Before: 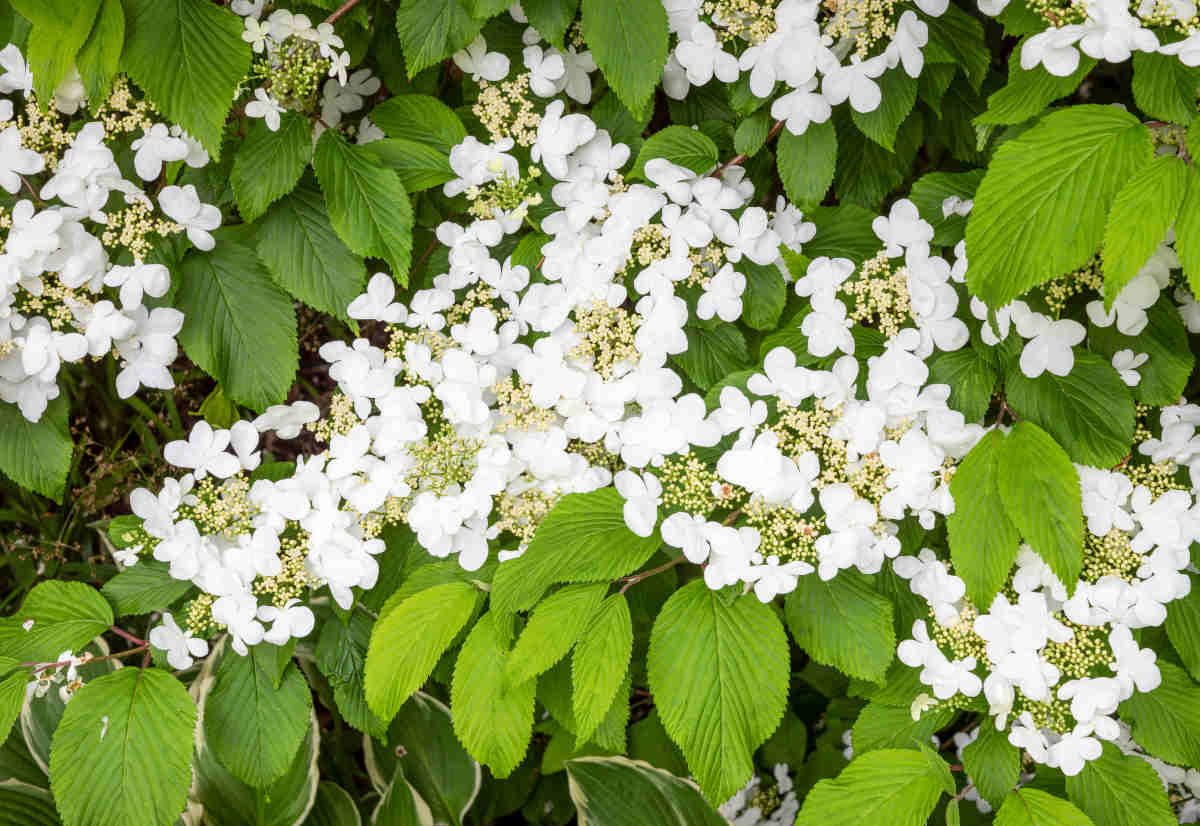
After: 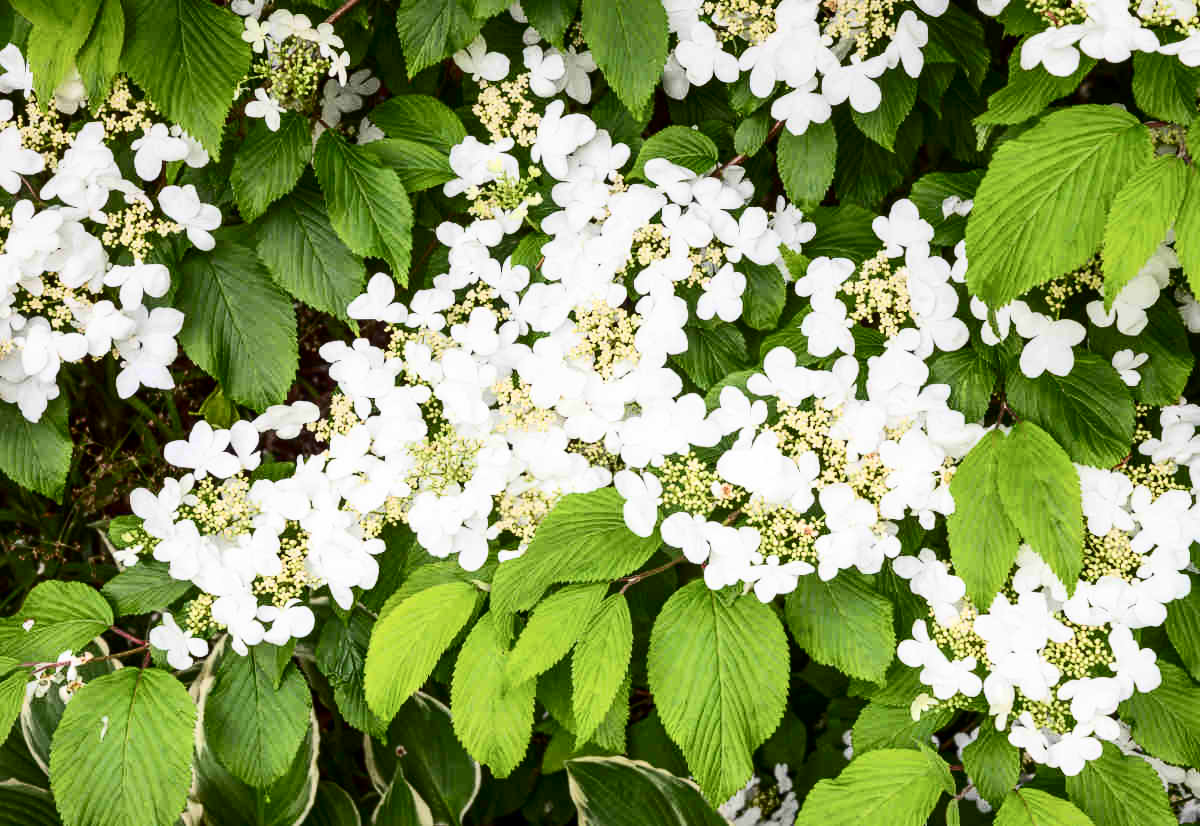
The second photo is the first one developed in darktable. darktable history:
contrast brightness saturation: contrast 0.295
